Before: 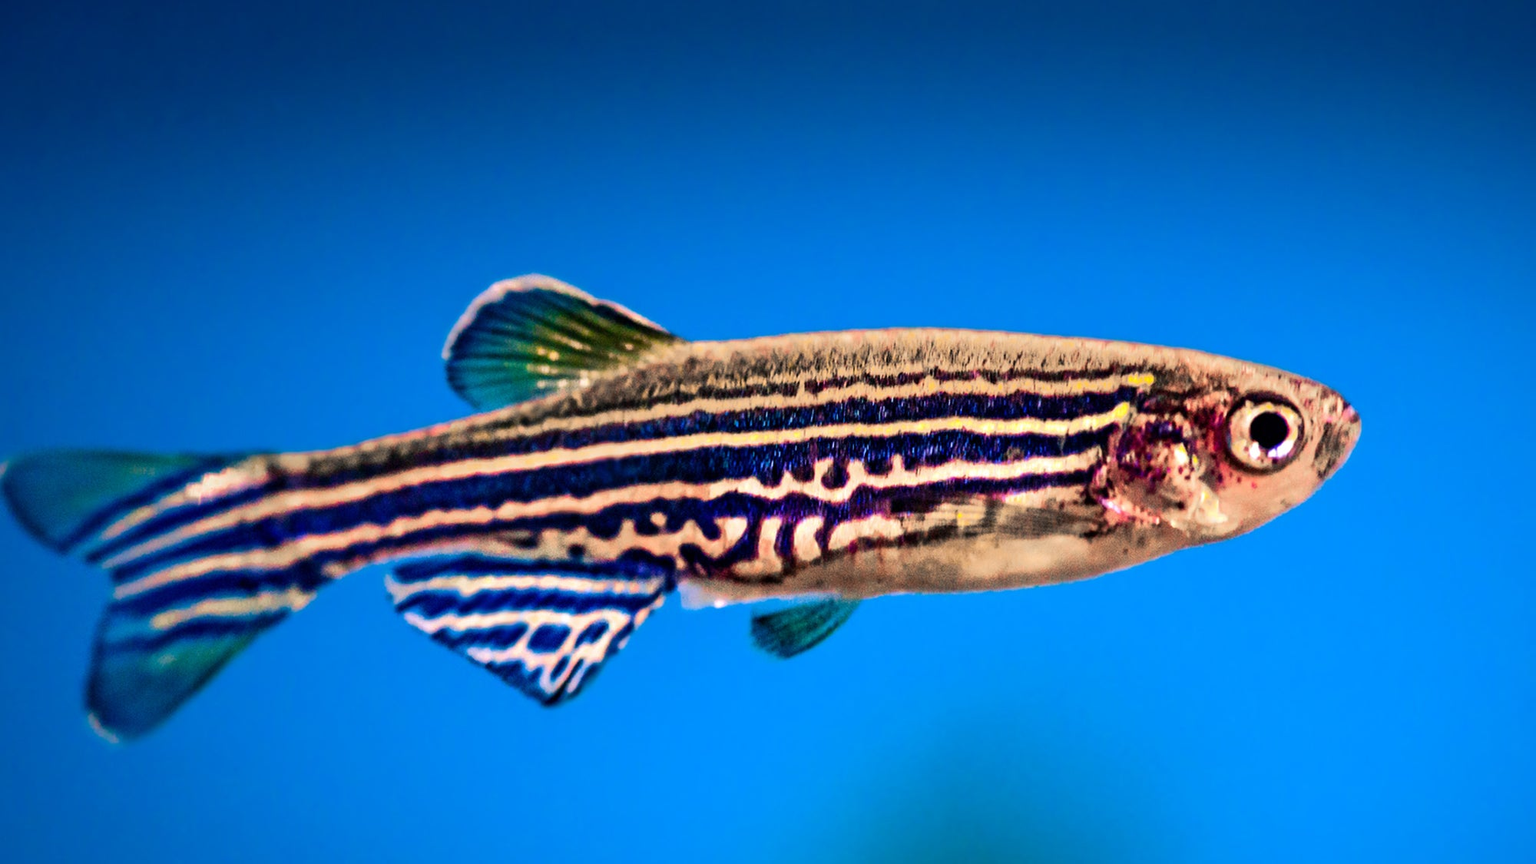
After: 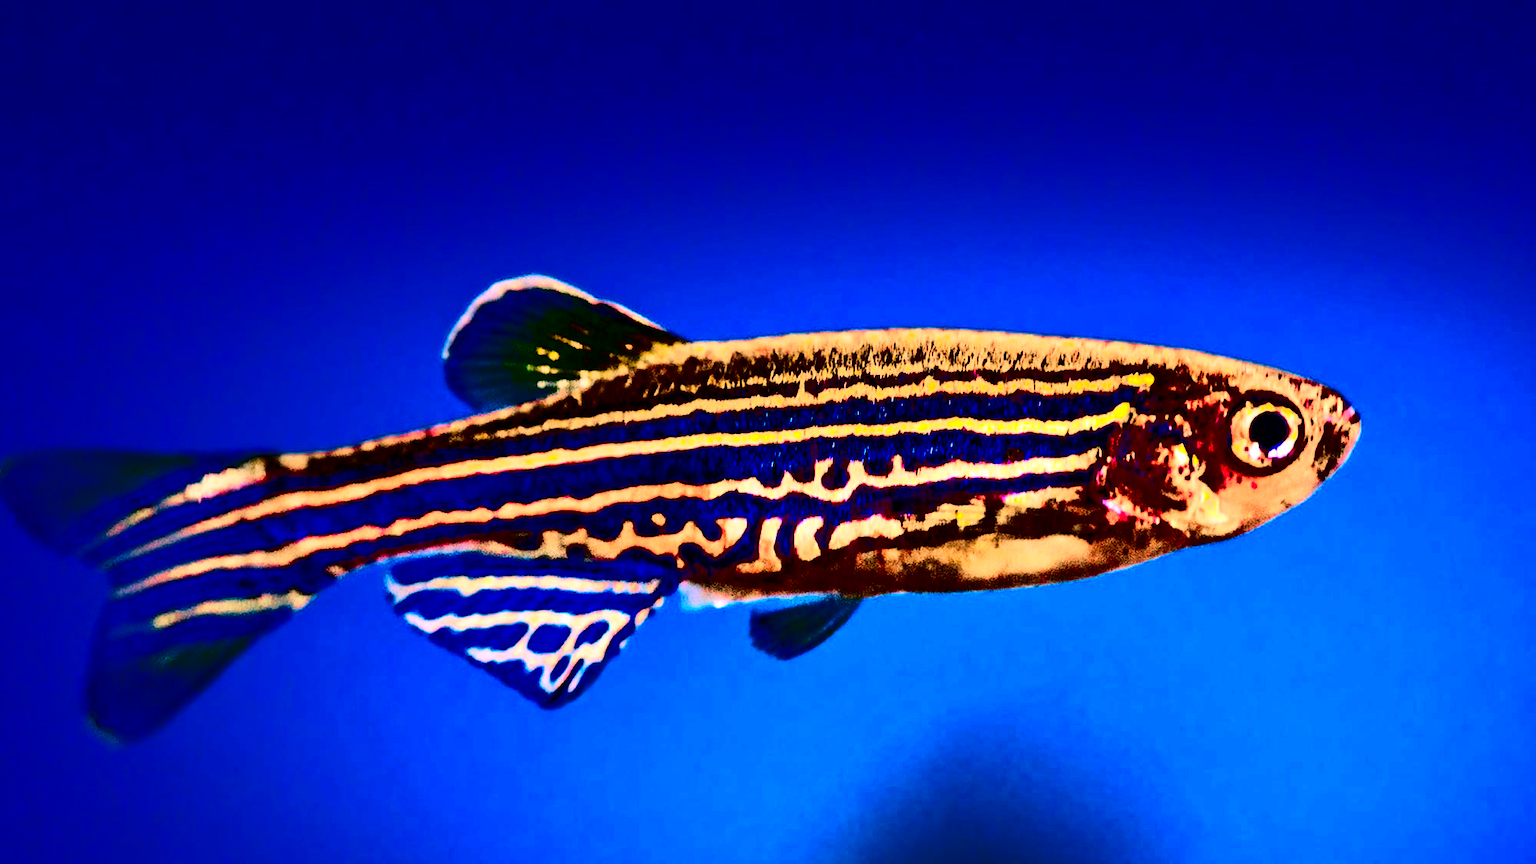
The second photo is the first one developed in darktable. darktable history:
base curve: preserve colors none
contrast brightness saturation: contrast 0.76, brightness -0.985, saturation 0.987
